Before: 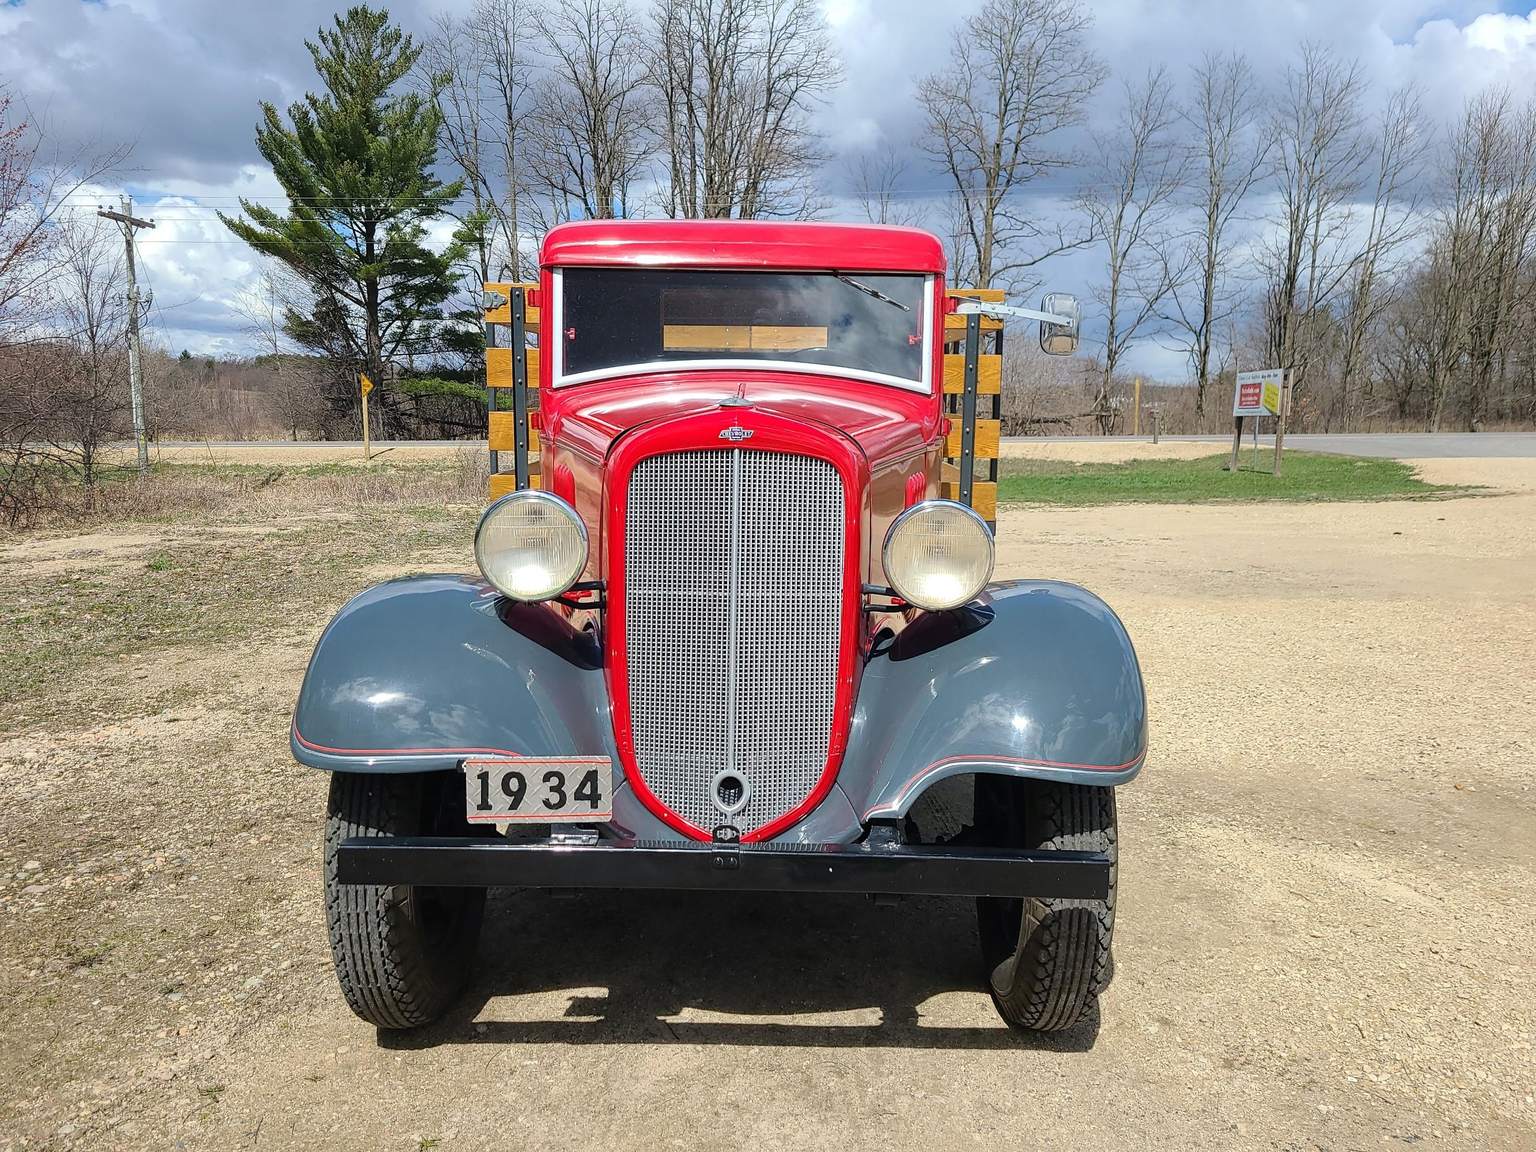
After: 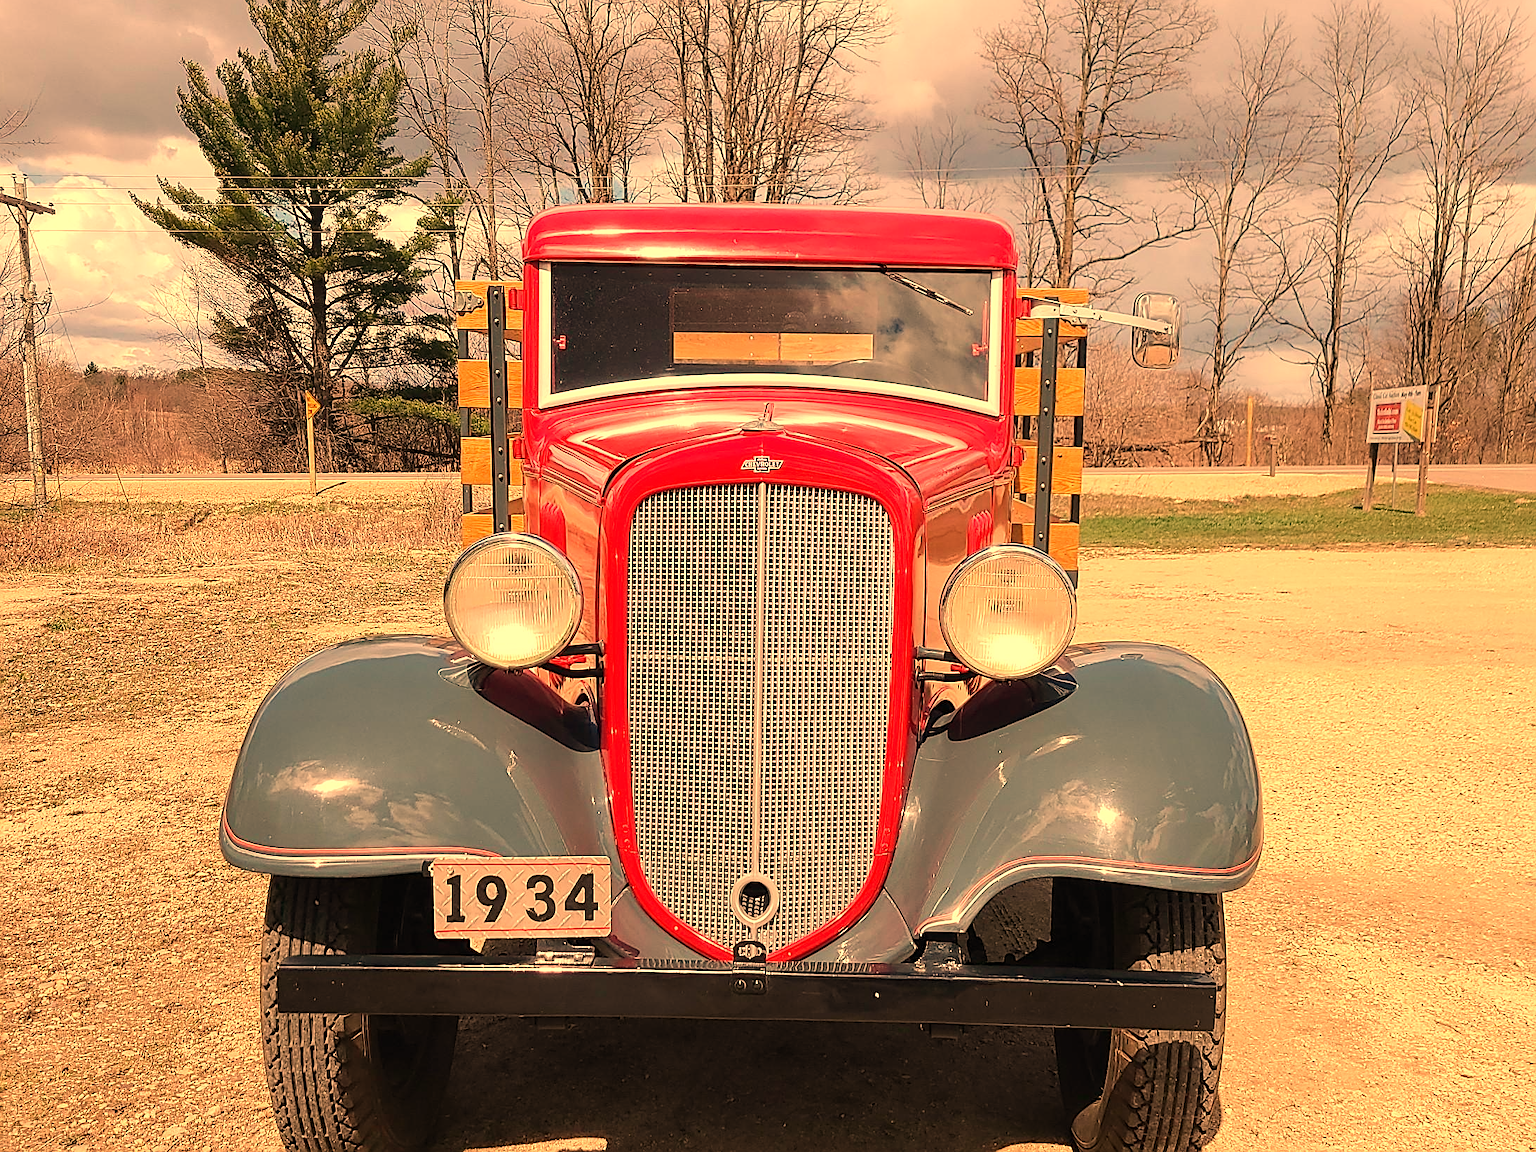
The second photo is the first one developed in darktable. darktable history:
crop and rotate: left 7.196%, top 4.574%, right 10.605%, bottom 13.178%
sharpen: on, module defaults
white balance: red 1.467, blue 0.684
